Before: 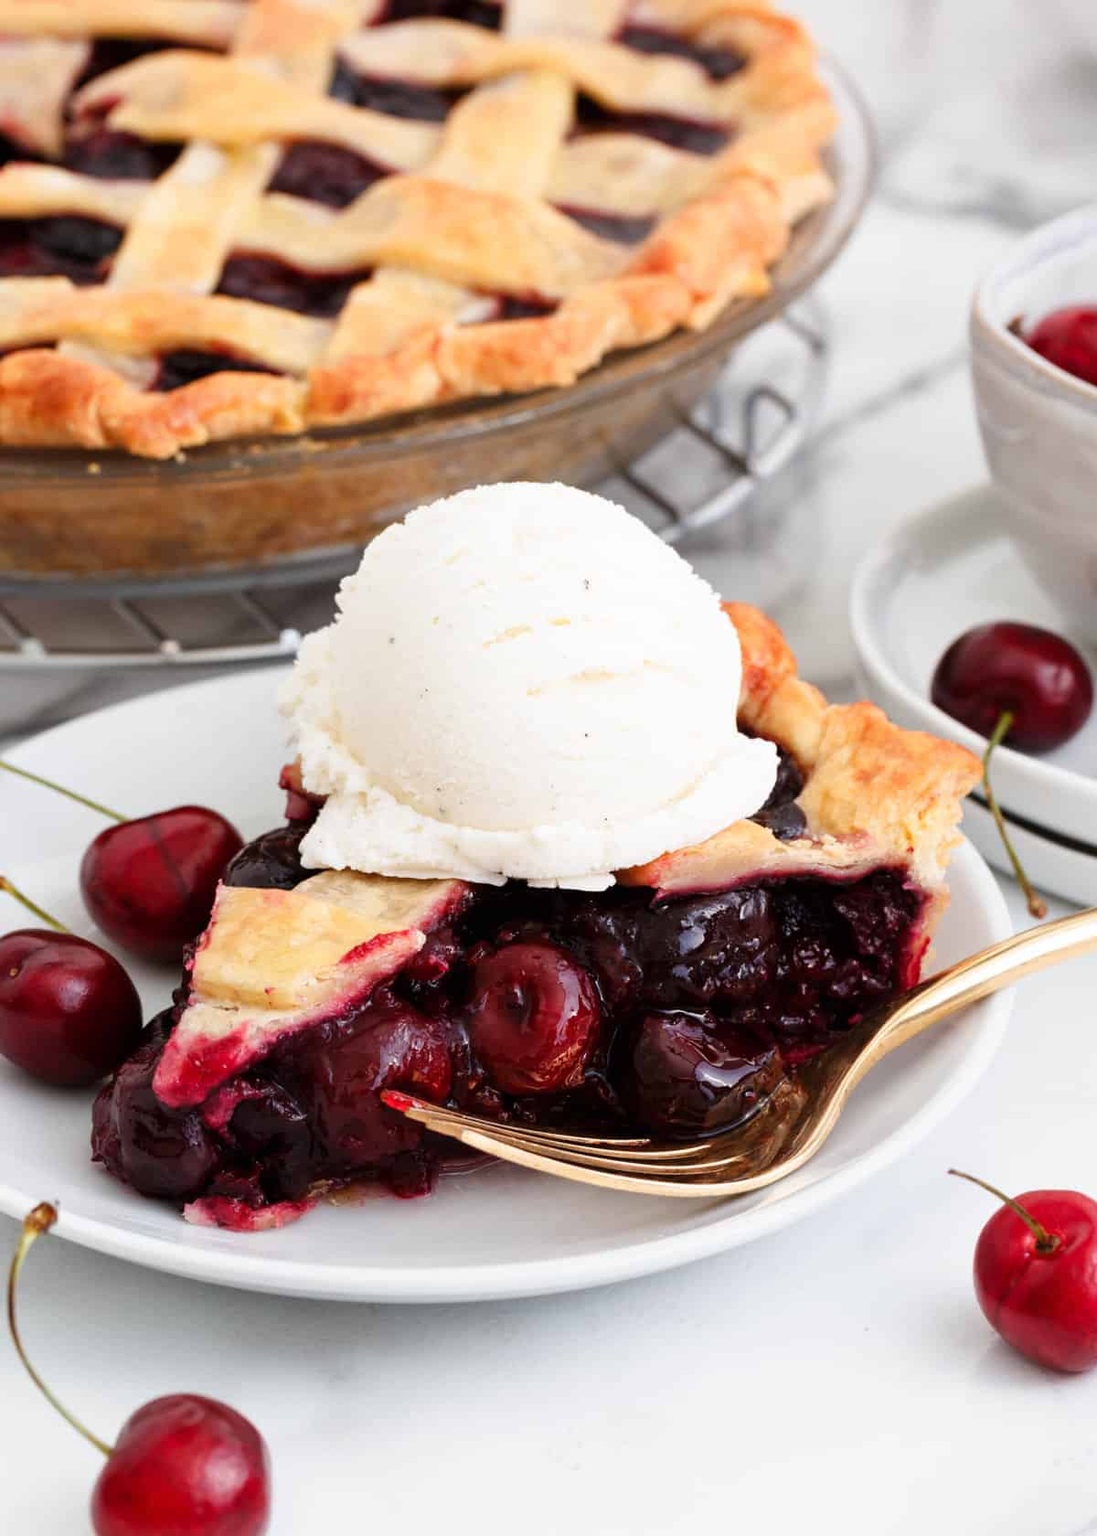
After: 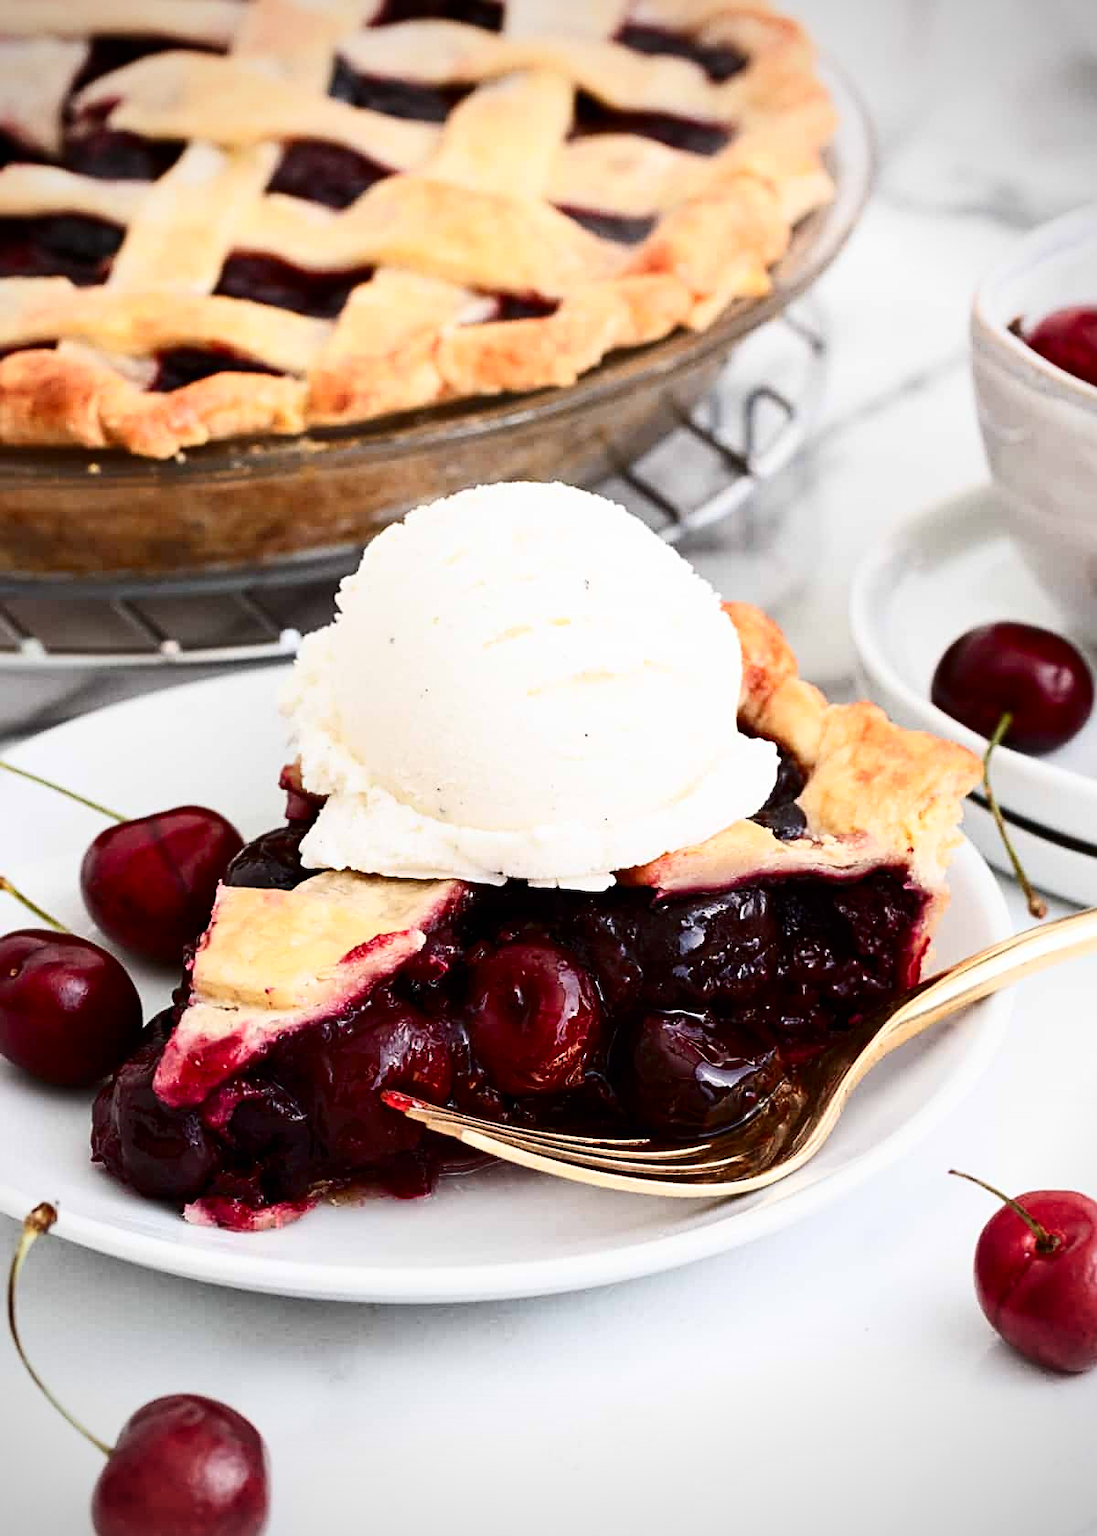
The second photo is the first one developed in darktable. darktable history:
contrast brightness saturation: contrast 0.28
sharpen: radius 2.502, amount 0.336
vignetting: unbound false
